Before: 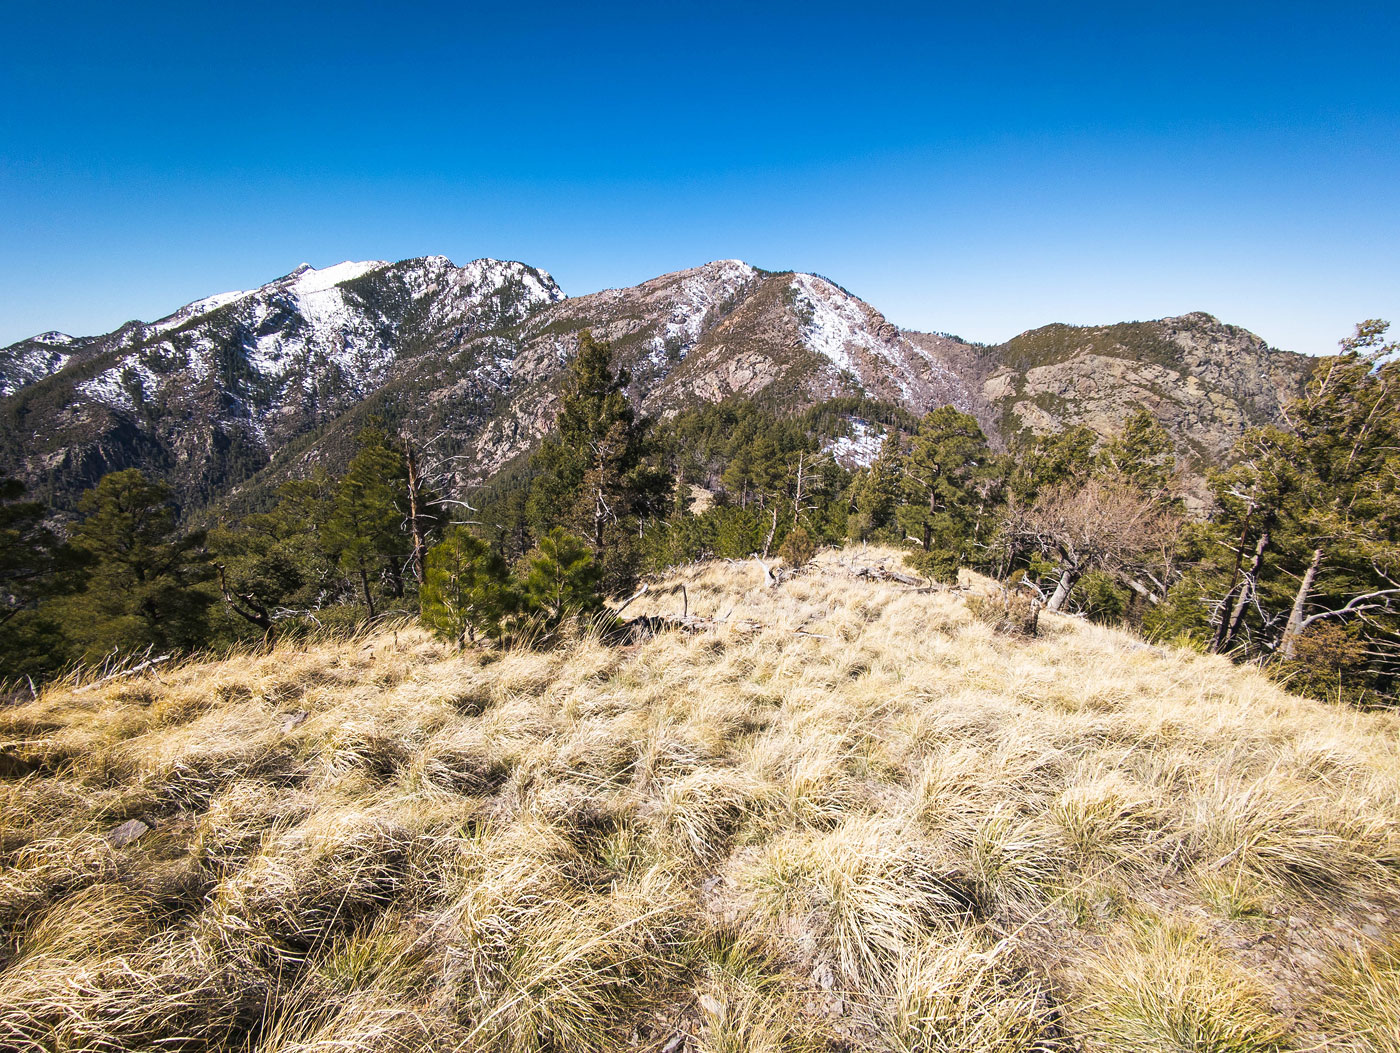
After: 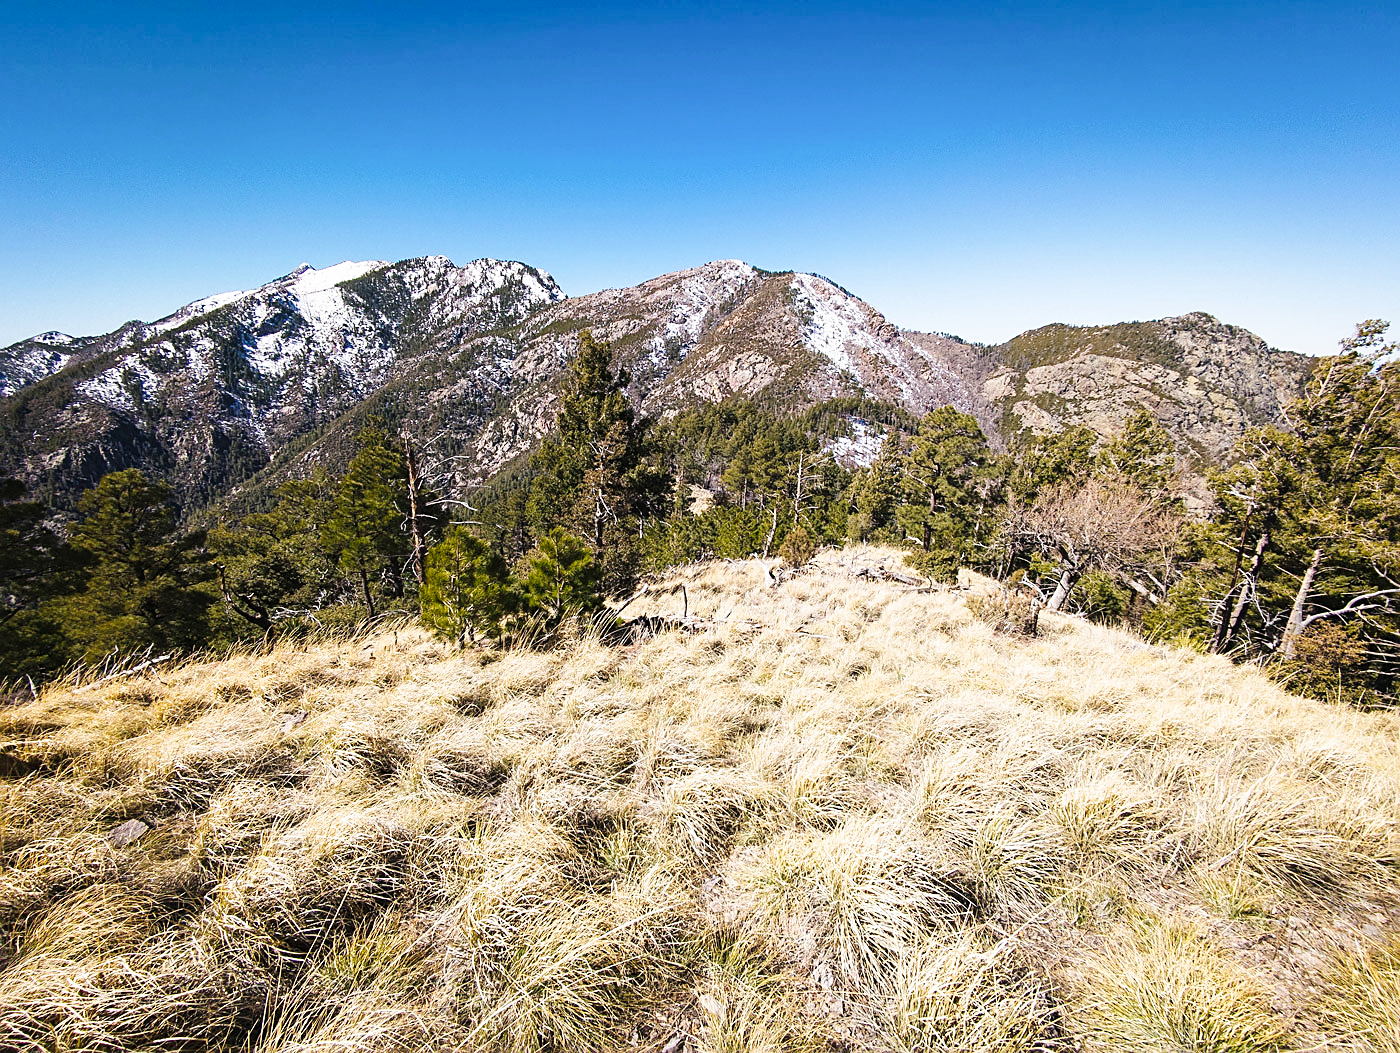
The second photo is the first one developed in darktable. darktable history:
tone curve: curves: ch0 [(0, 0) (0.003, 0.015) (0.011, 0.019) (0.025, 0.027) (0.044, 0.041) (0.069, 0.055) (0.1, 0.079) (0.136, 0.099) (0.177, 0.149) (0.224, 0.216) (0.277, 0.292) (0.335, 0.383) (0.399, 0.474) (0.468, 0.556) (0.543, 0.632) (0.623, 0.711) (0.709, 0.789) (0.801, 0.871) (0.898, 0.944) (1, 1)], preserve colors none
sharpen: on, module defaults
